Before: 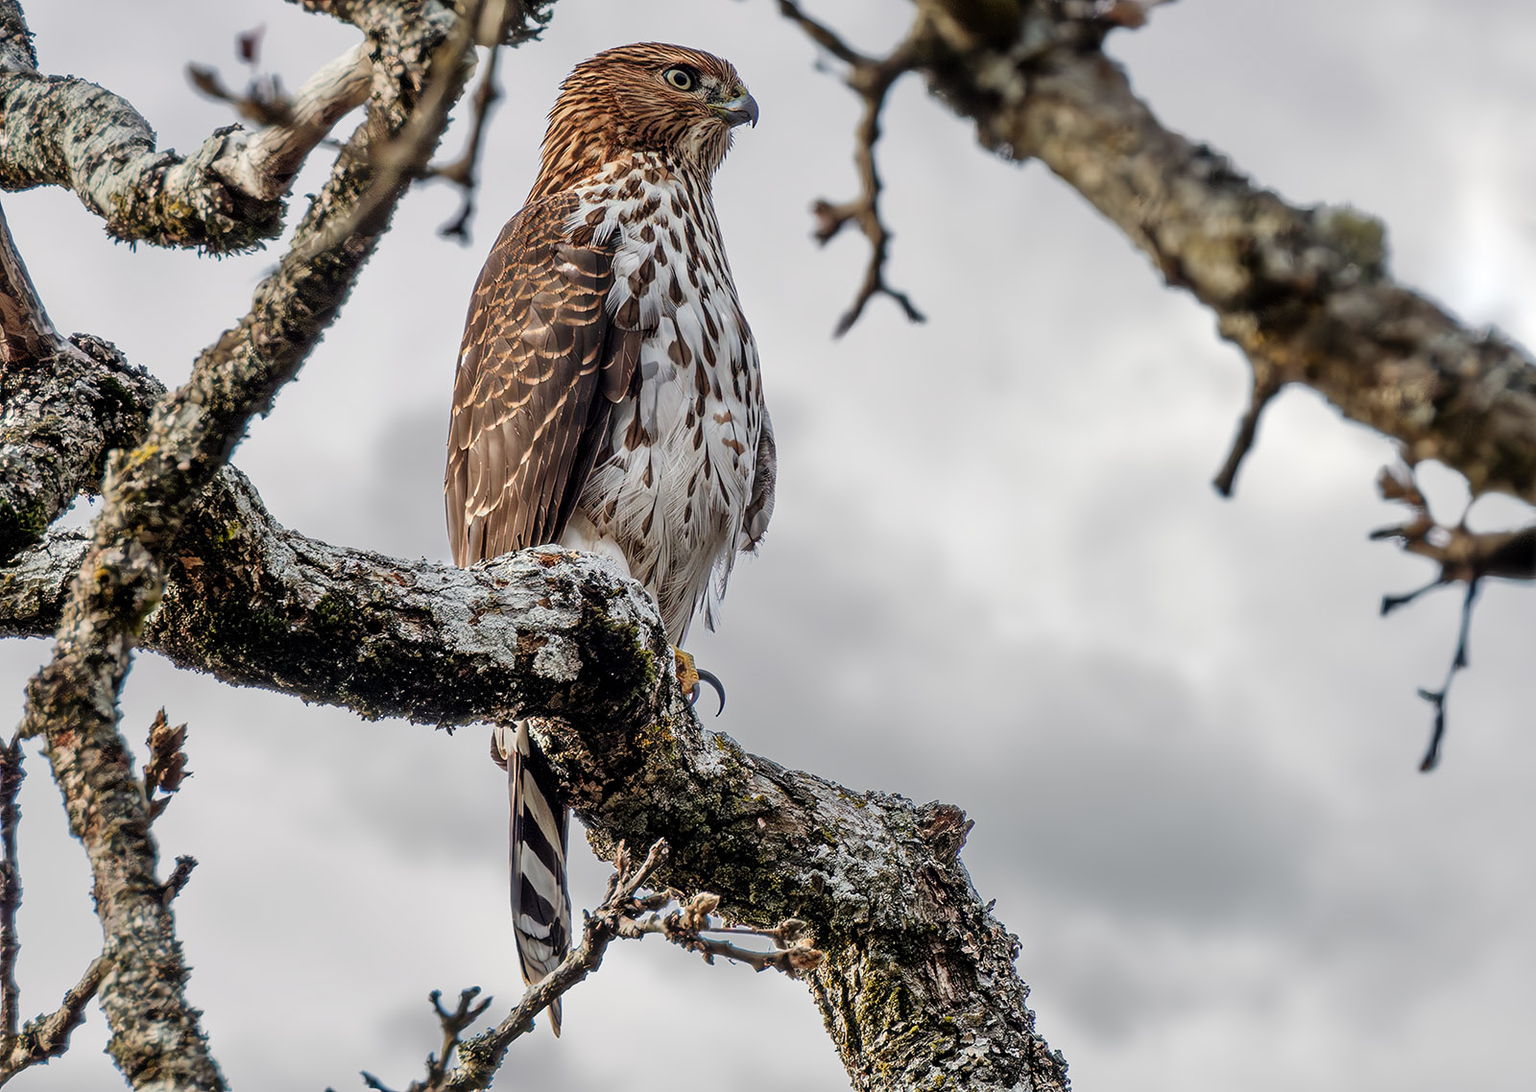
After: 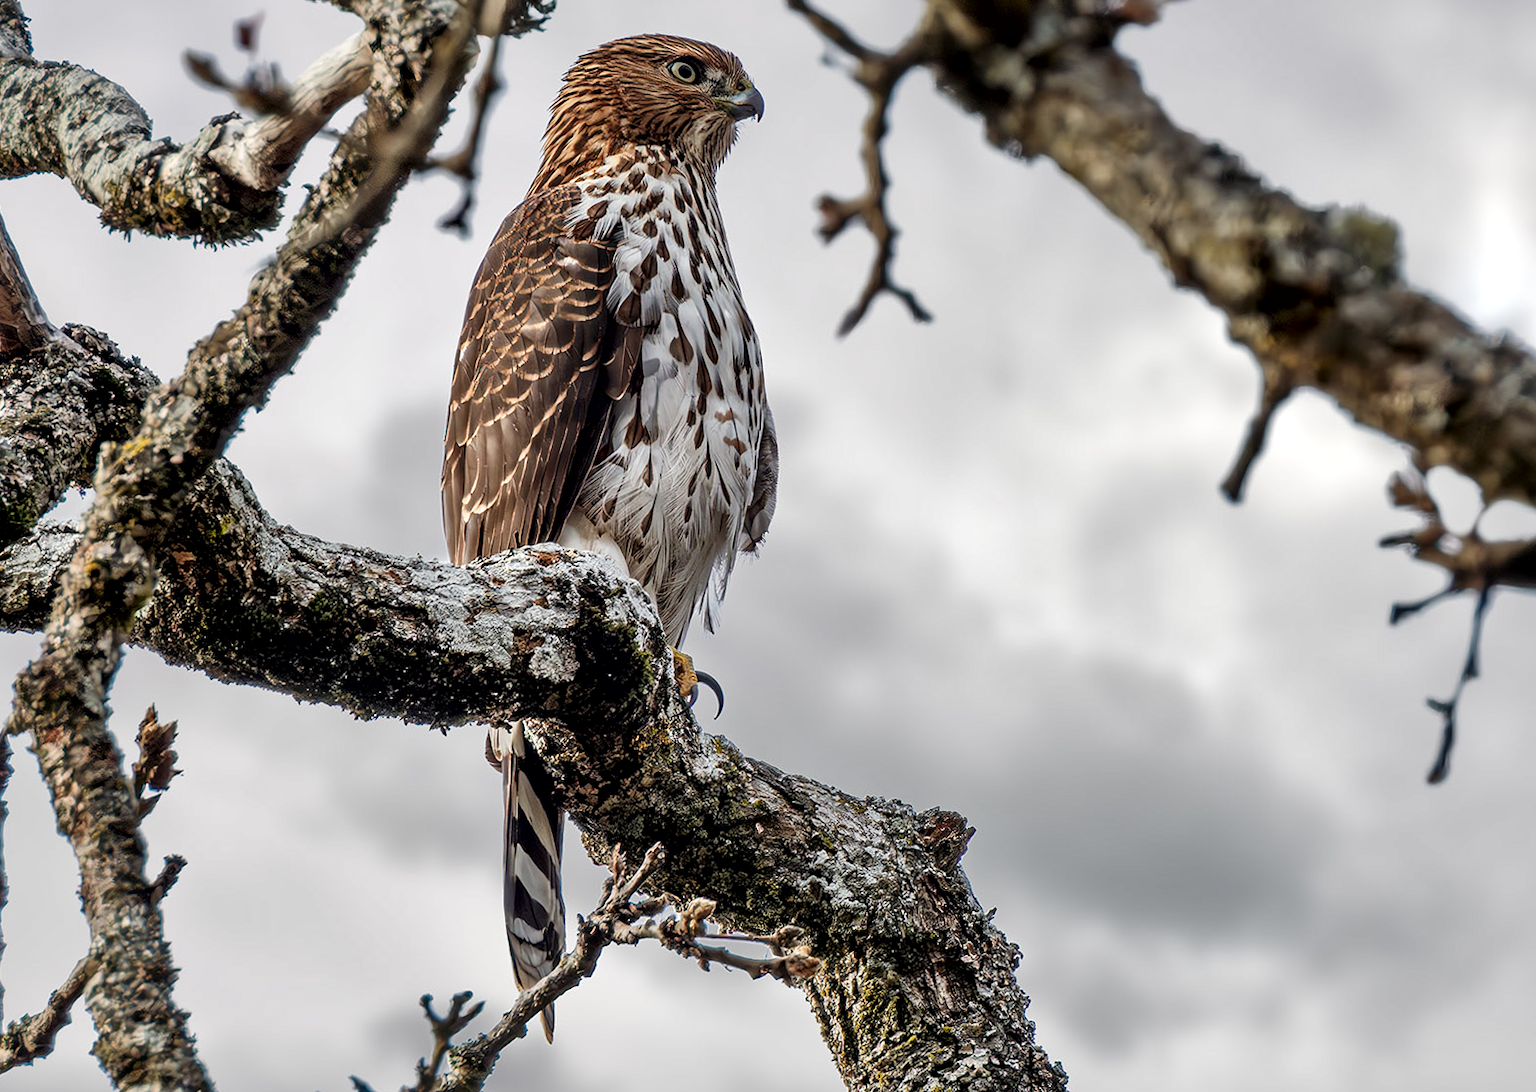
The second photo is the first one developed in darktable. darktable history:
crop and rotate: angle -0.599°
local contrast: mode bilateral grid, contrast 100, coarseness 100, detail 165%, midtone range 0.2
